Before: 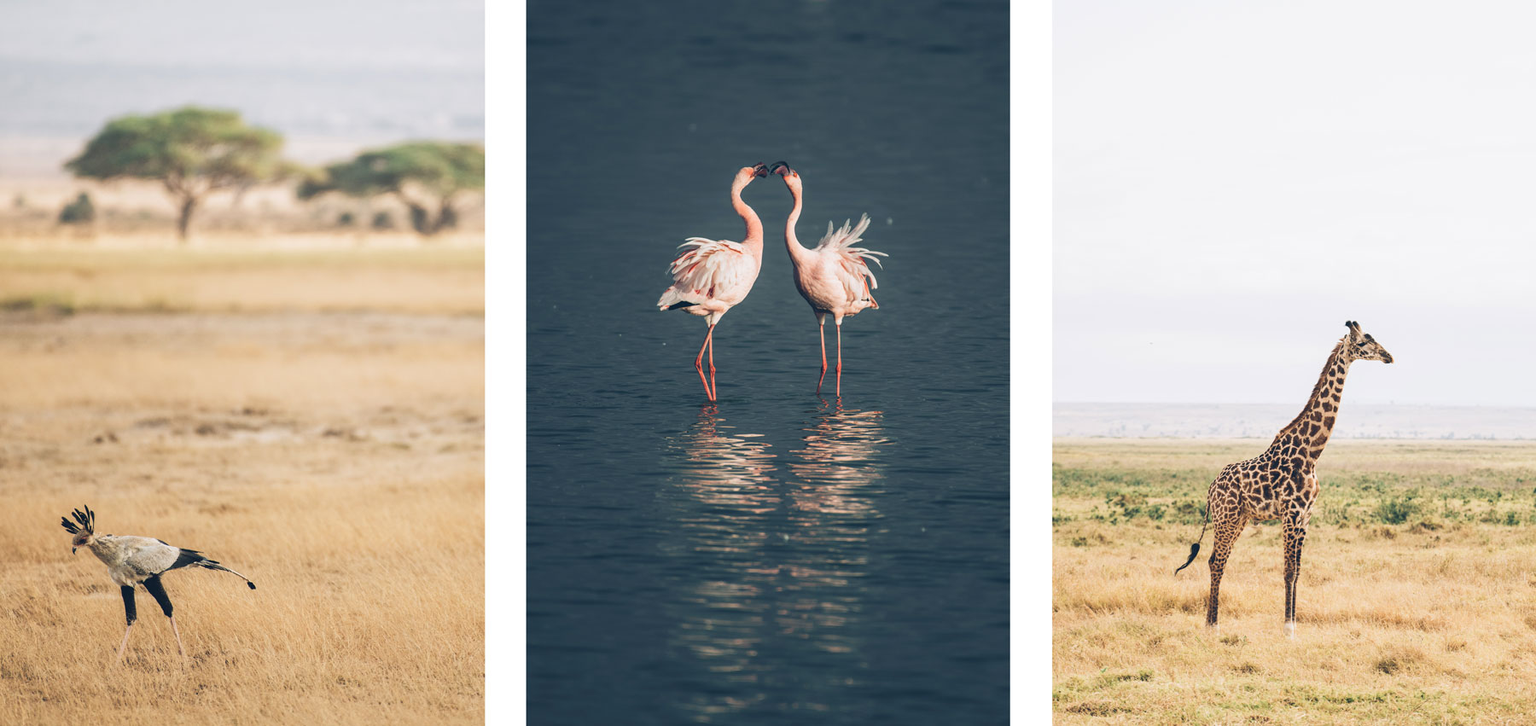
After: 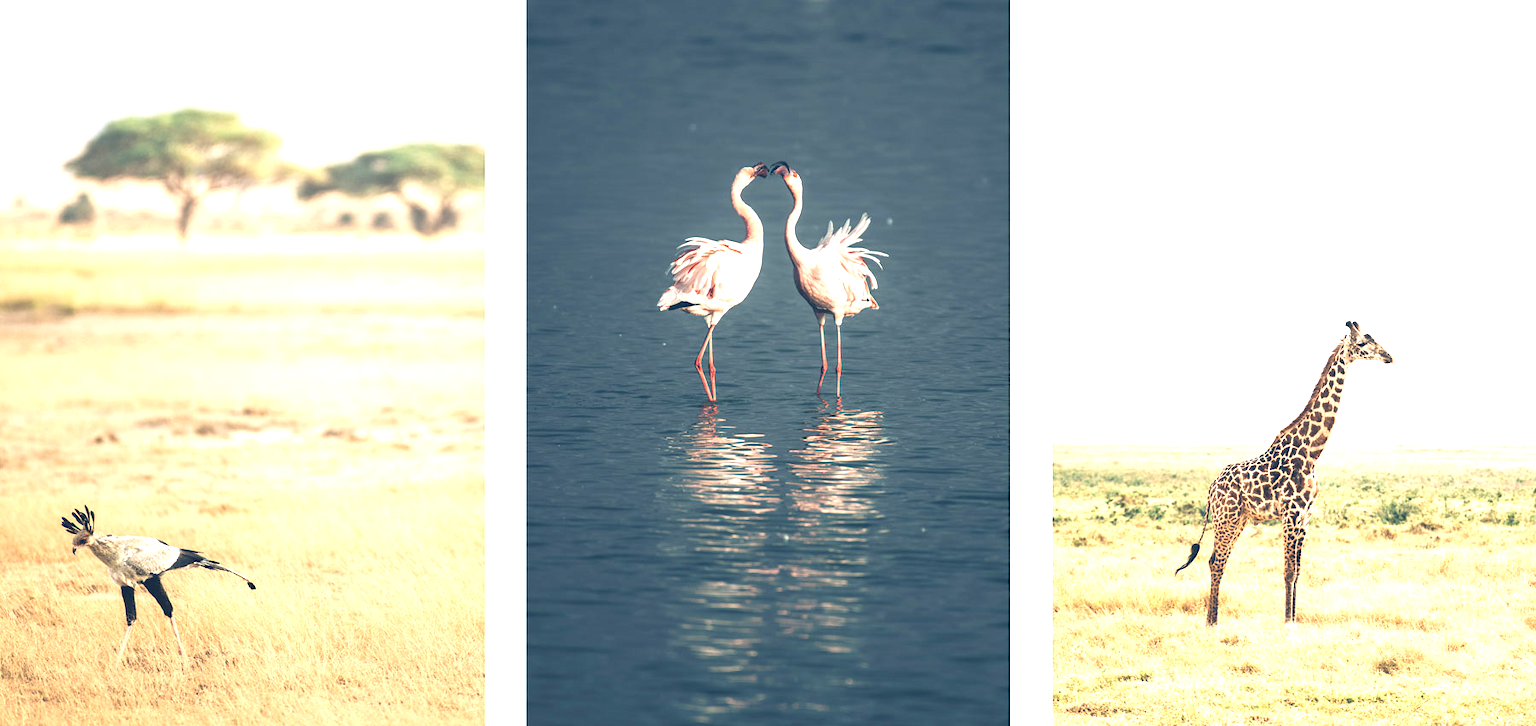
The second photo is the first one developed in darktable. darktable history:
exposure: black level correction 0.001, exposure 1.129 EV, compensate highlight preservation false
